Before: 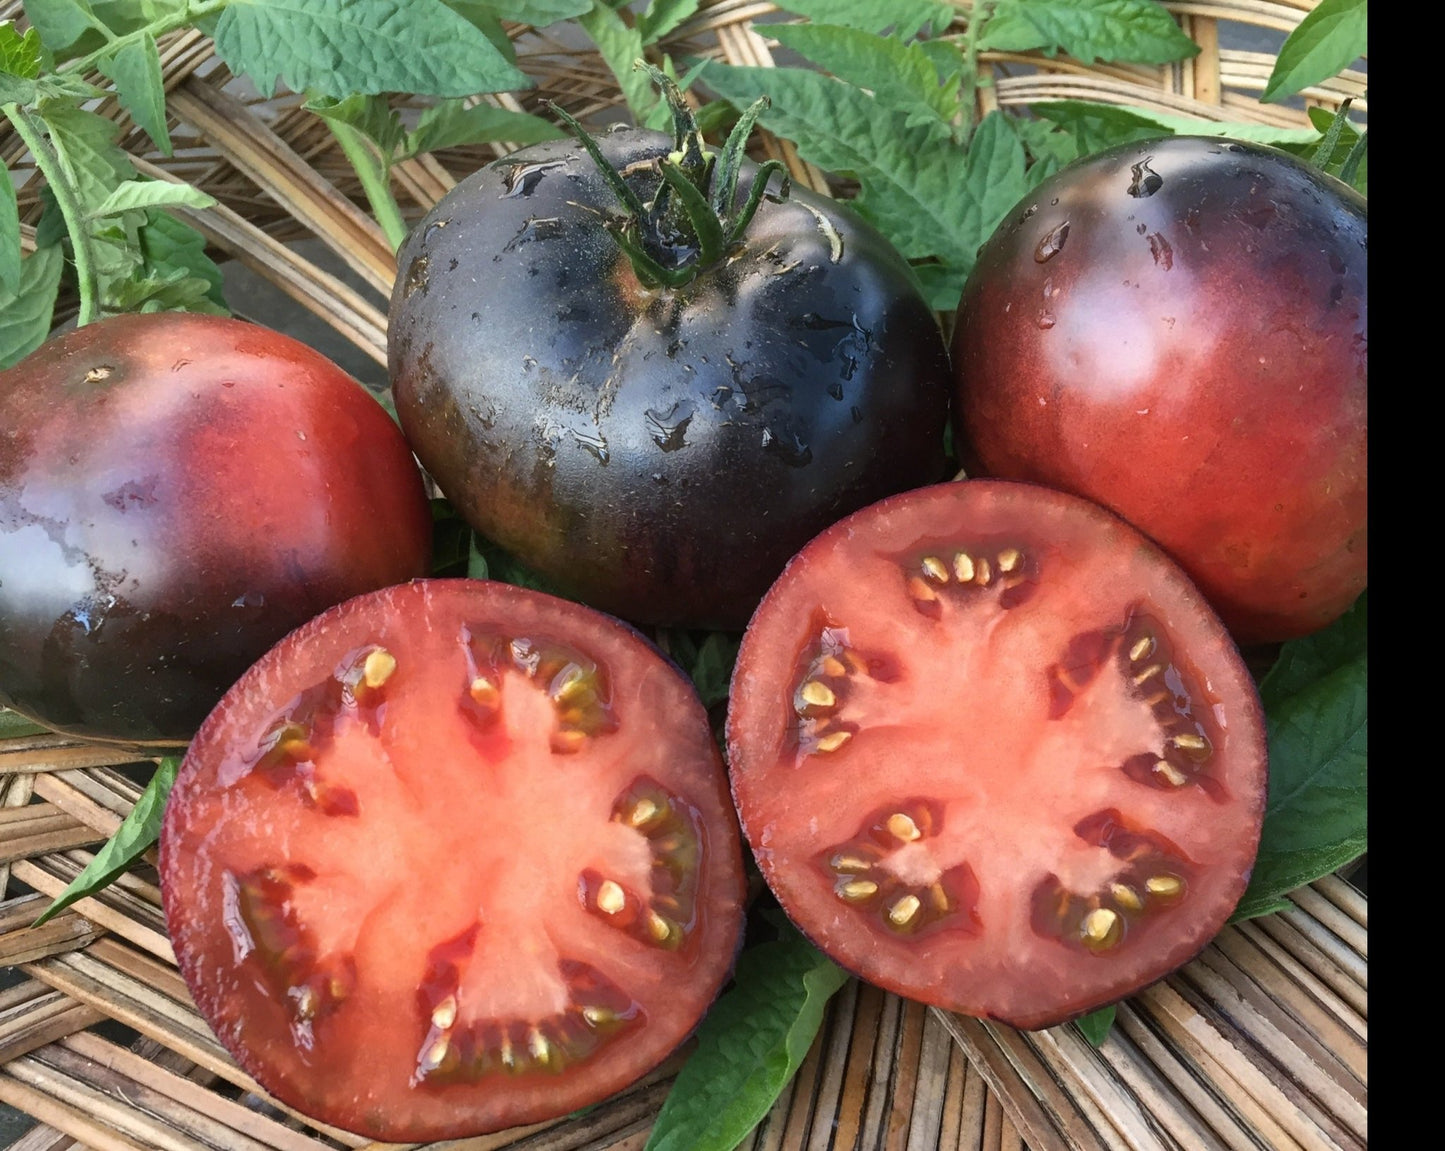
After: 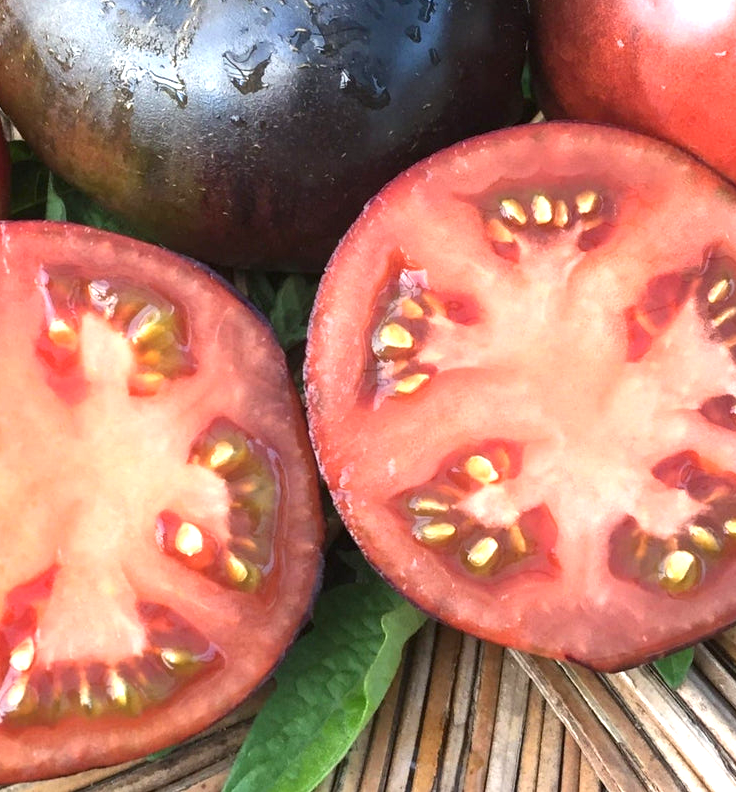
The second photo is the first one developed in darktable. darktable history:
crop and rotate: left 29.237%, top 31.152%, right 19.807%
exposure: exposure 1 EV, compensate highlight preservation false
